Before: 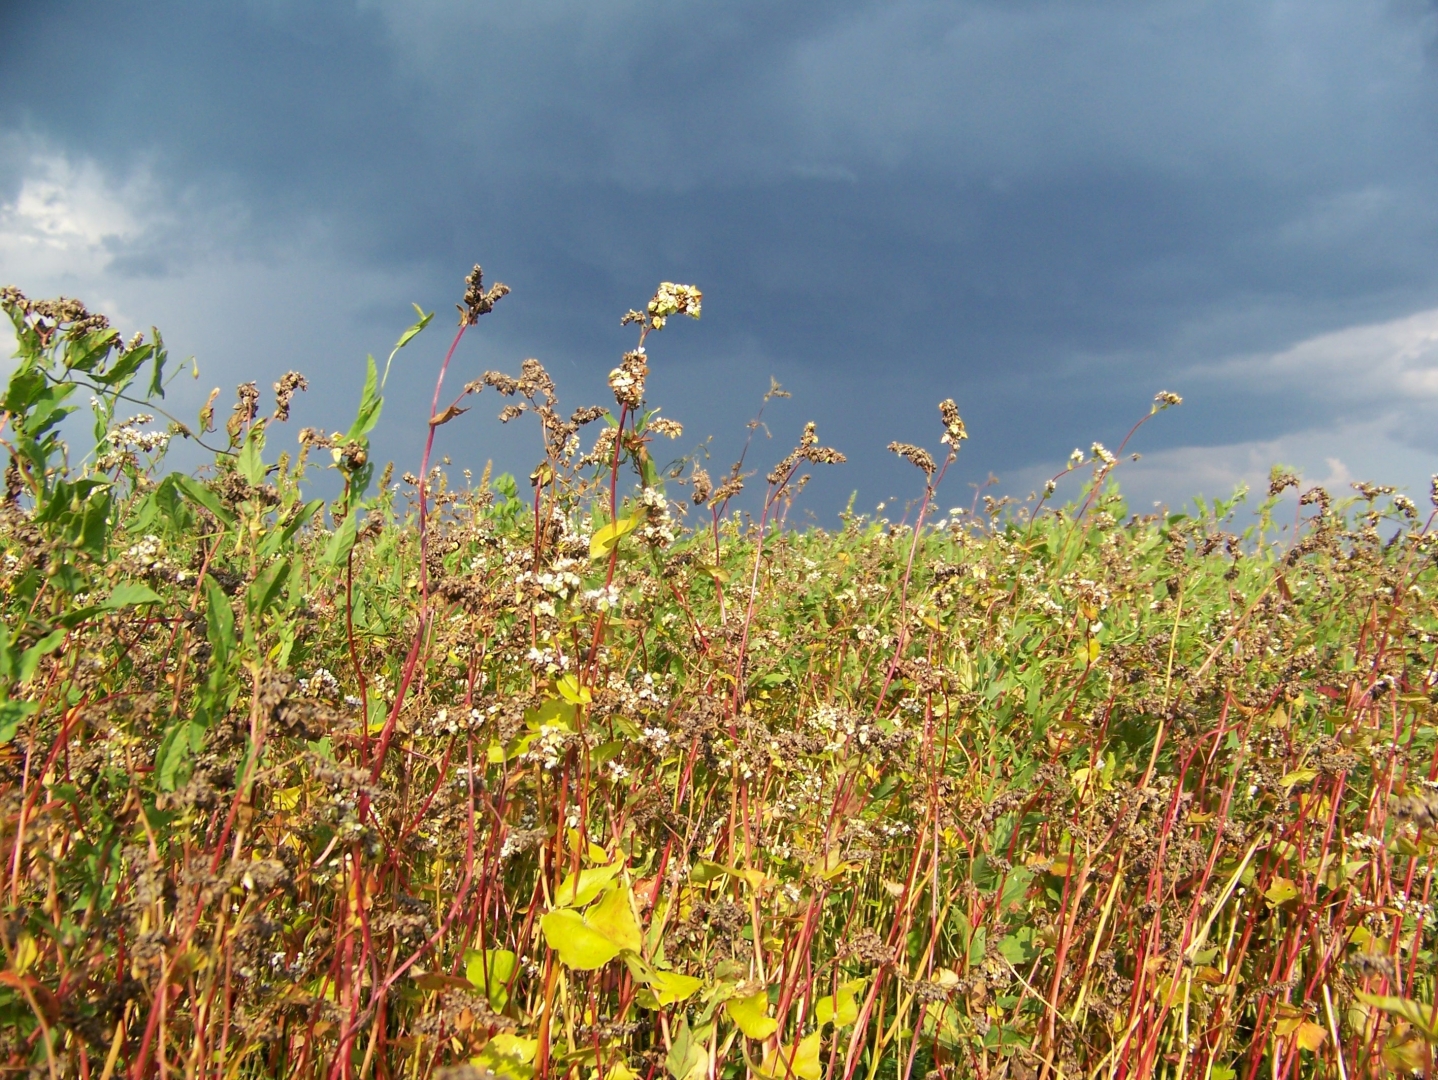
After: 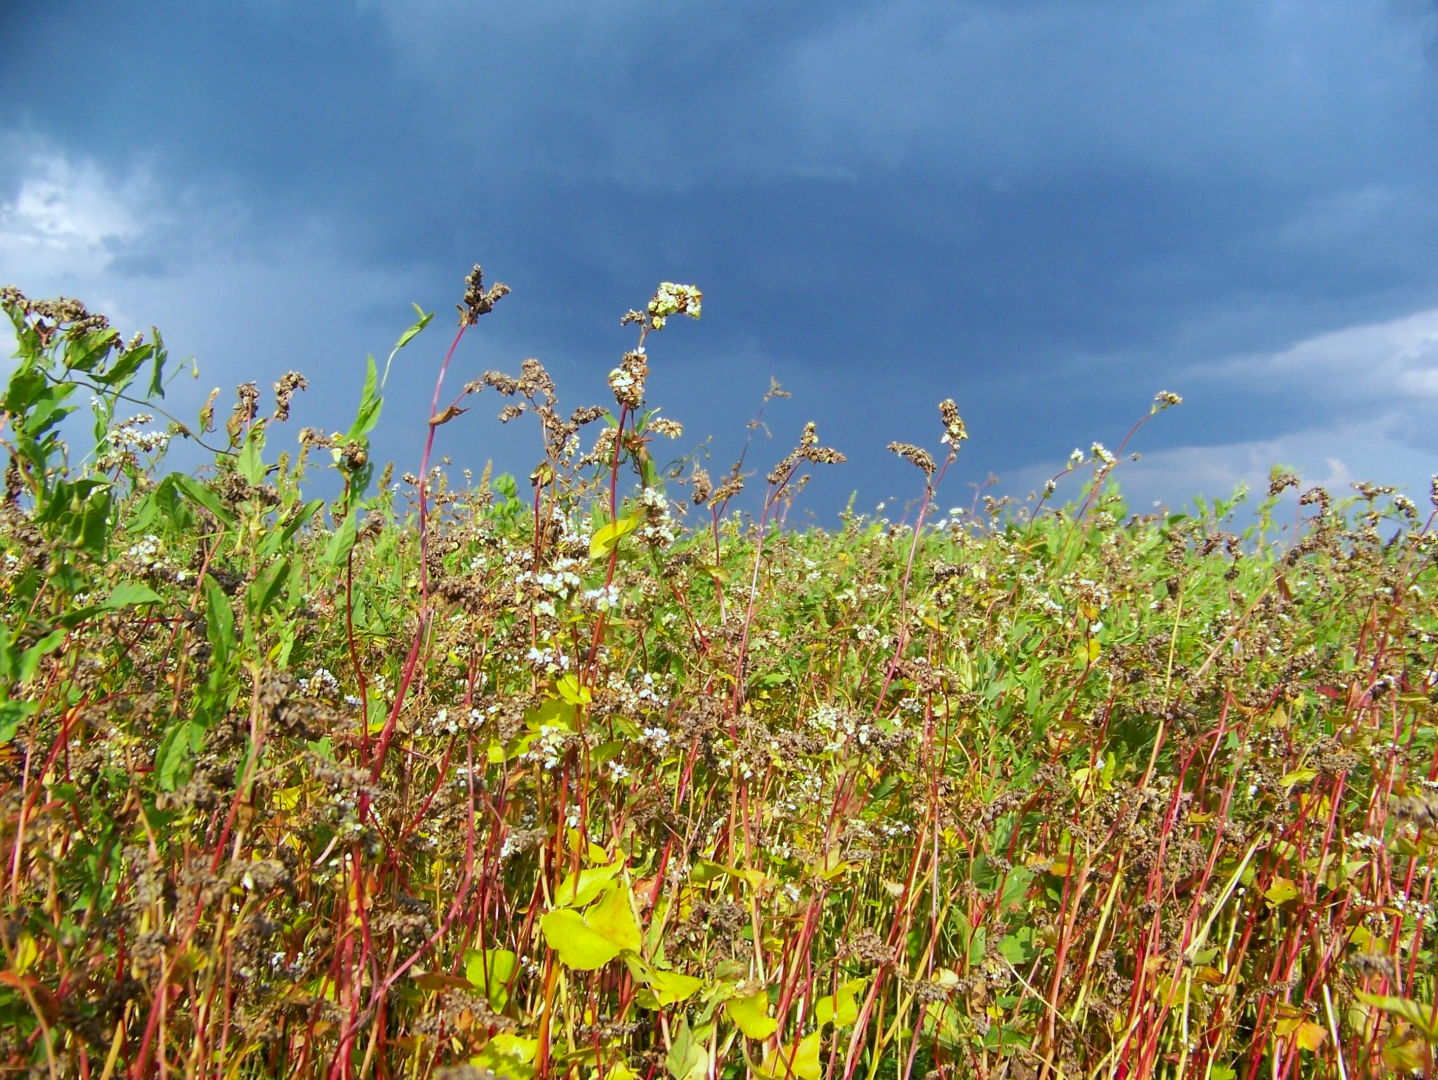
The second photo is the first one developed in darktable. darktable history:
white balance: red 0.924, blue 1.095
contrast brightness saturation: contrast 0.04, saturation 0.16
